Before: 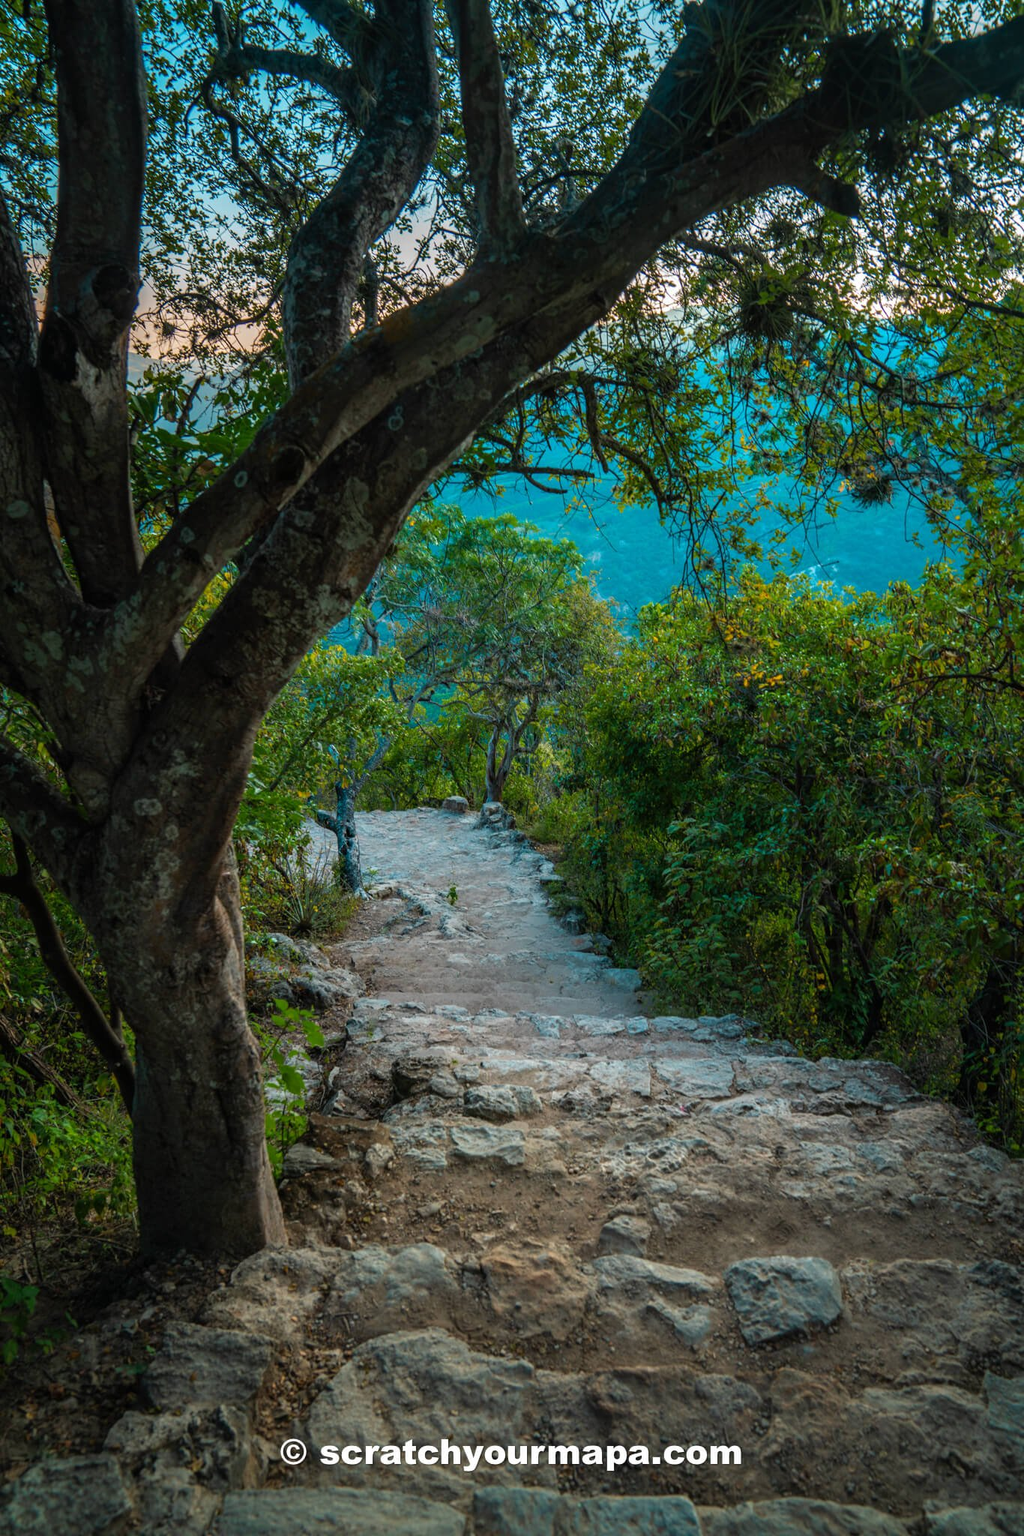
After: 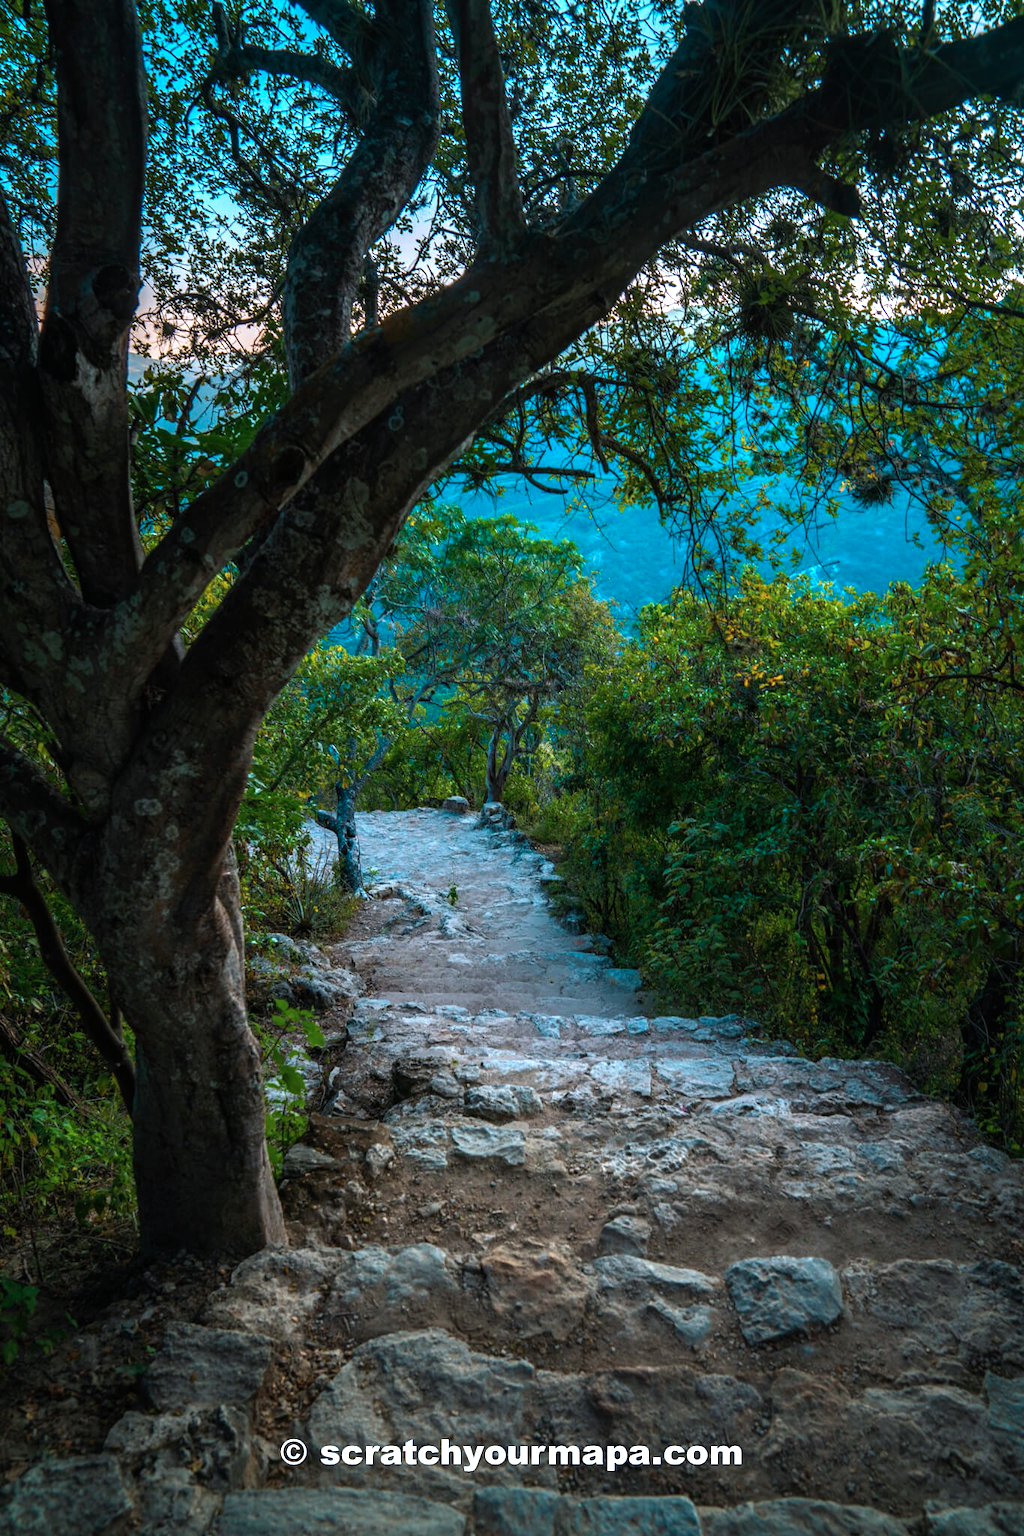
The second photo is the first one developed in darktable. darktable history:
color balance rgb: perceptual saturation grading › global saturation 3.834%, perceptual brilliance grading › global brilliance 15.478%, perceptual brilliance grading › shadows -34.398%, global vibrance 20%
color correction: highlights a* -2.19, highlights b* -18.37
